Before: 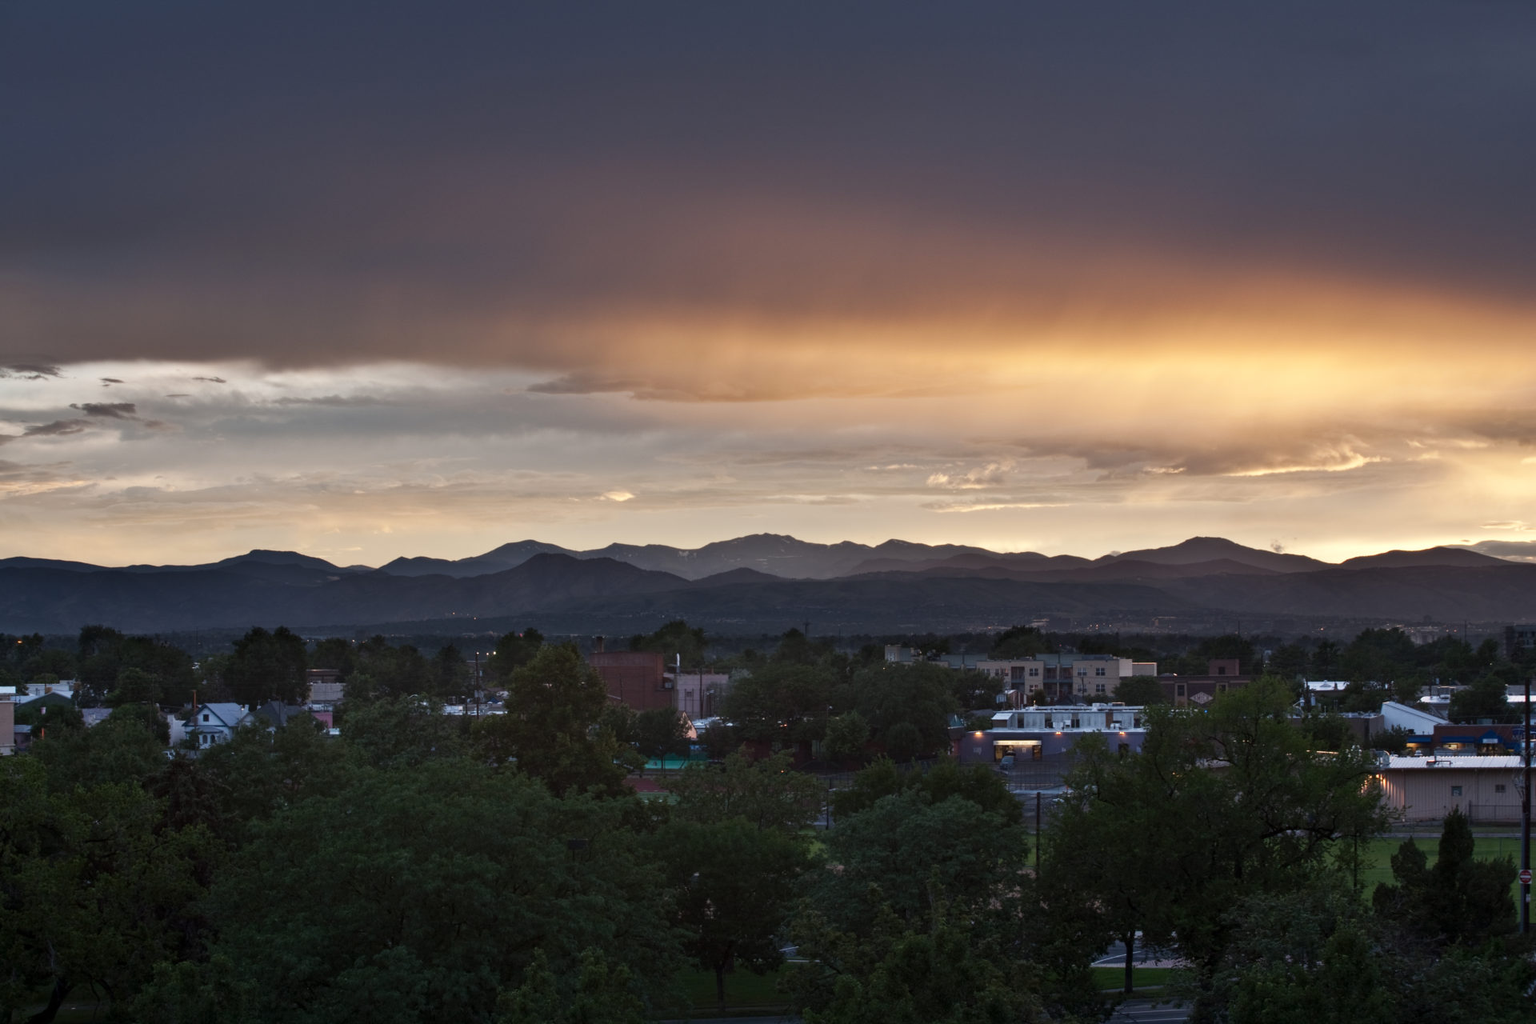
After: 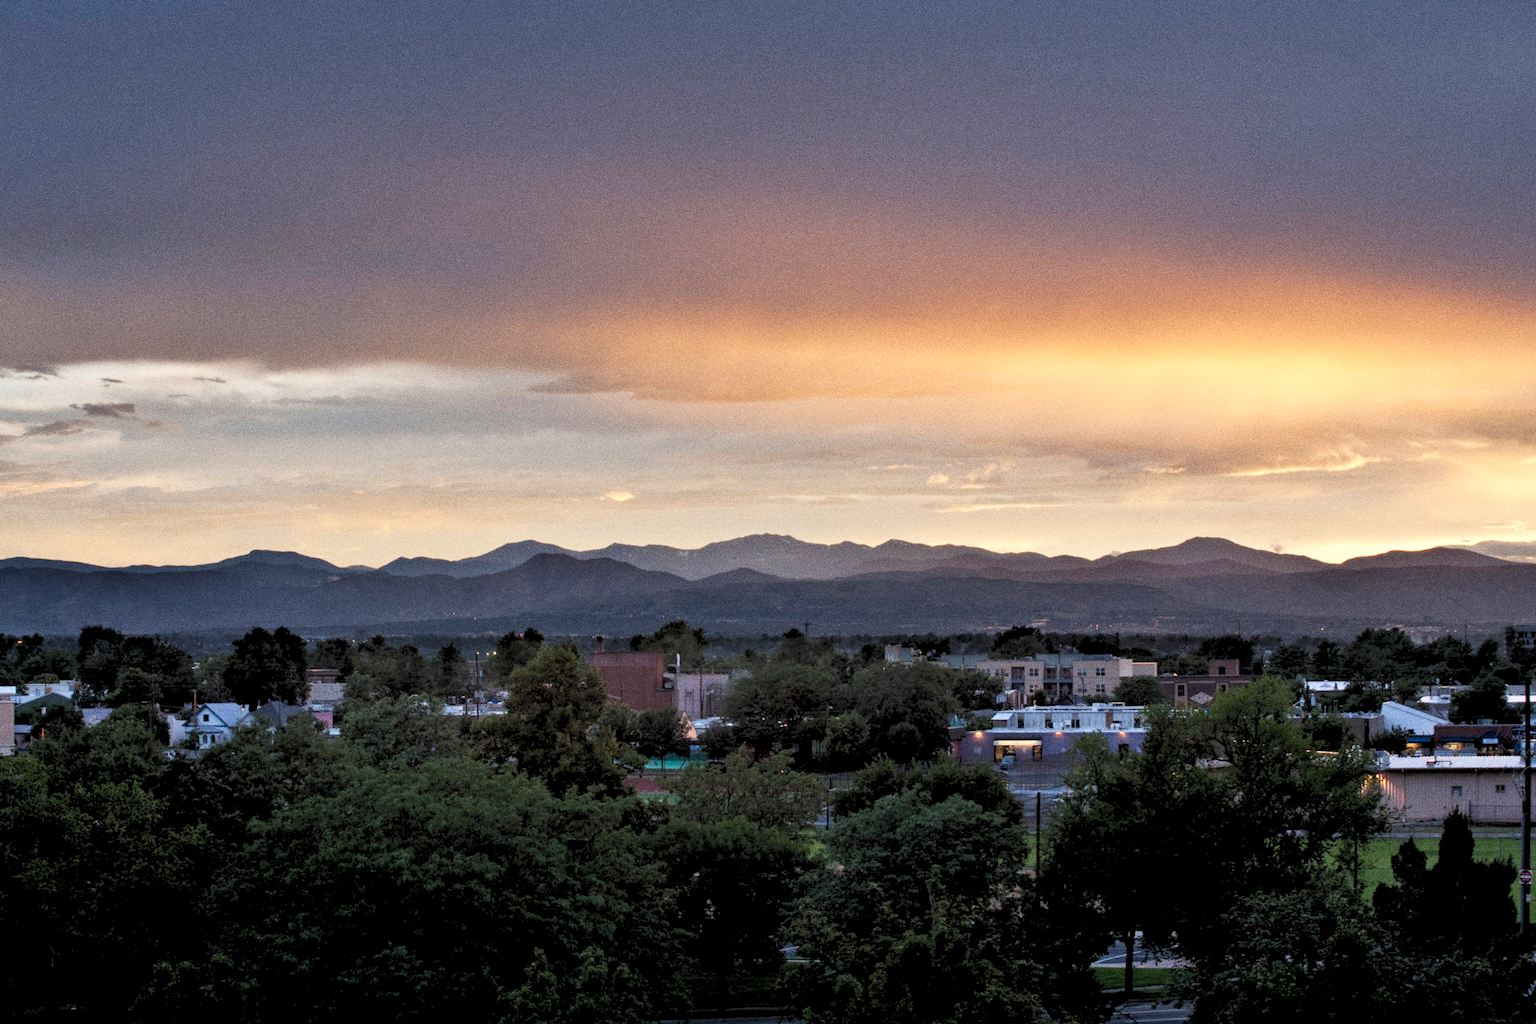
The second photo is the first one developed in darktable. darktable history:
levels: levels [0.093, 0.434, 0.988]
grain: coarseness 0.09 ISO, strength 40%
